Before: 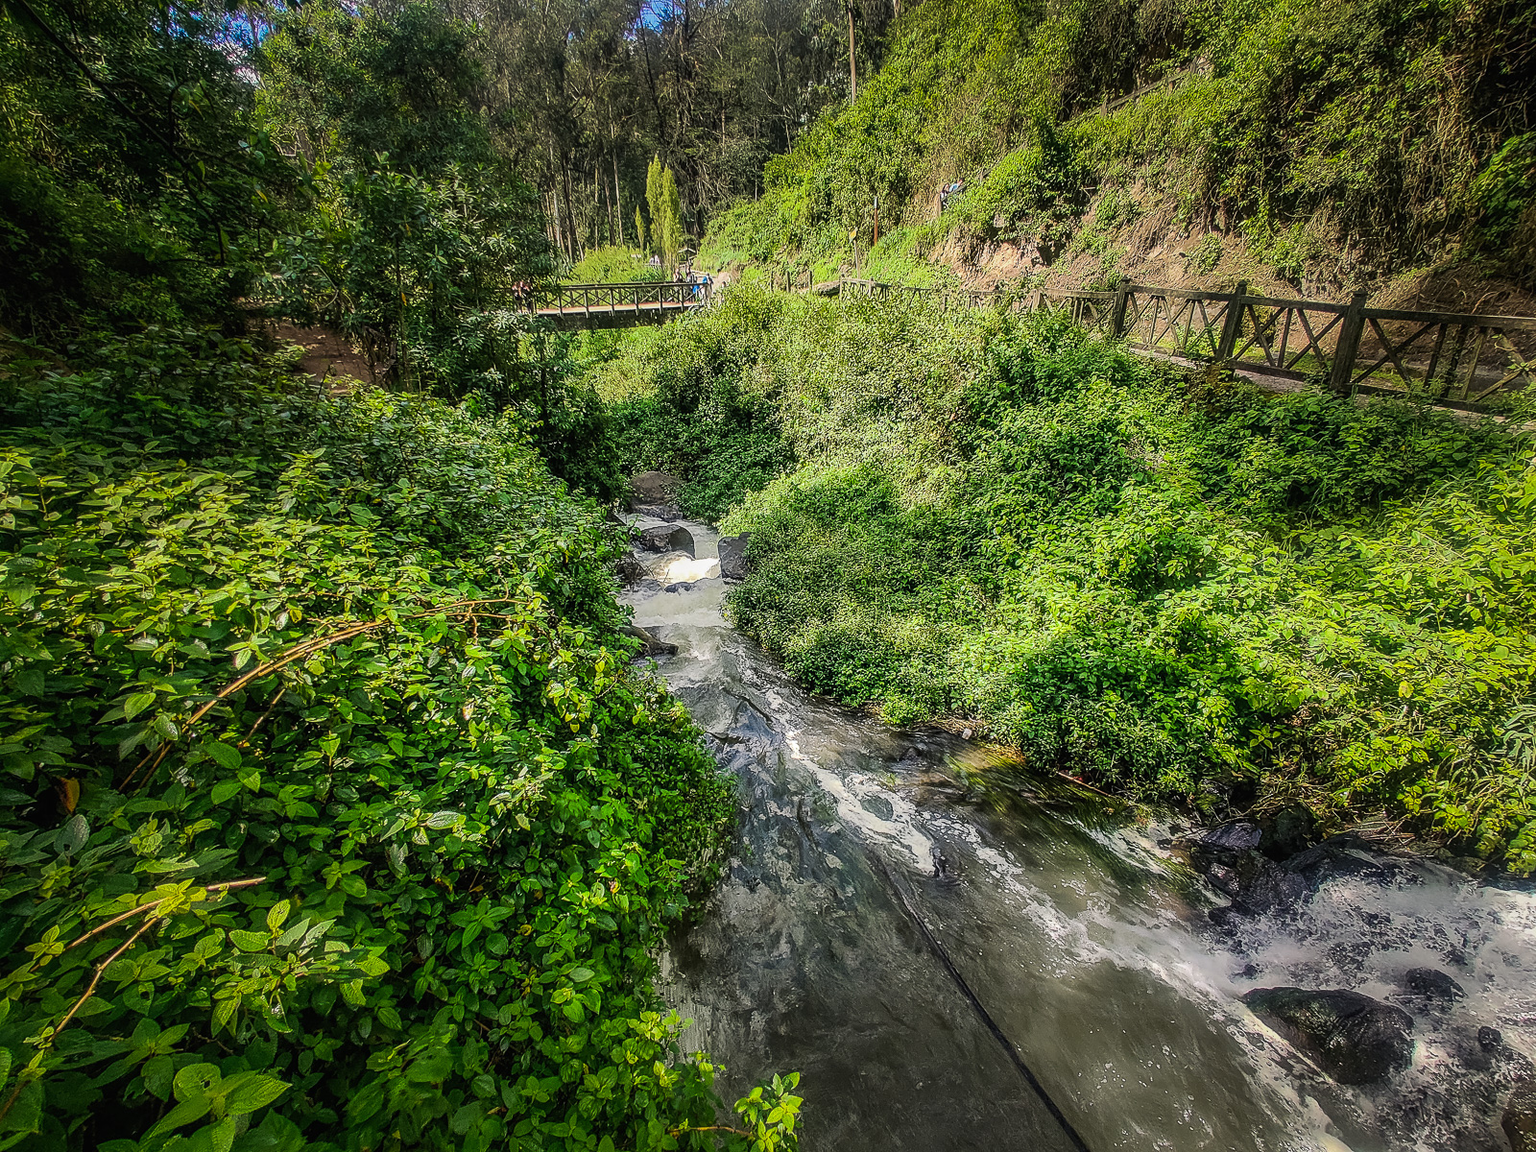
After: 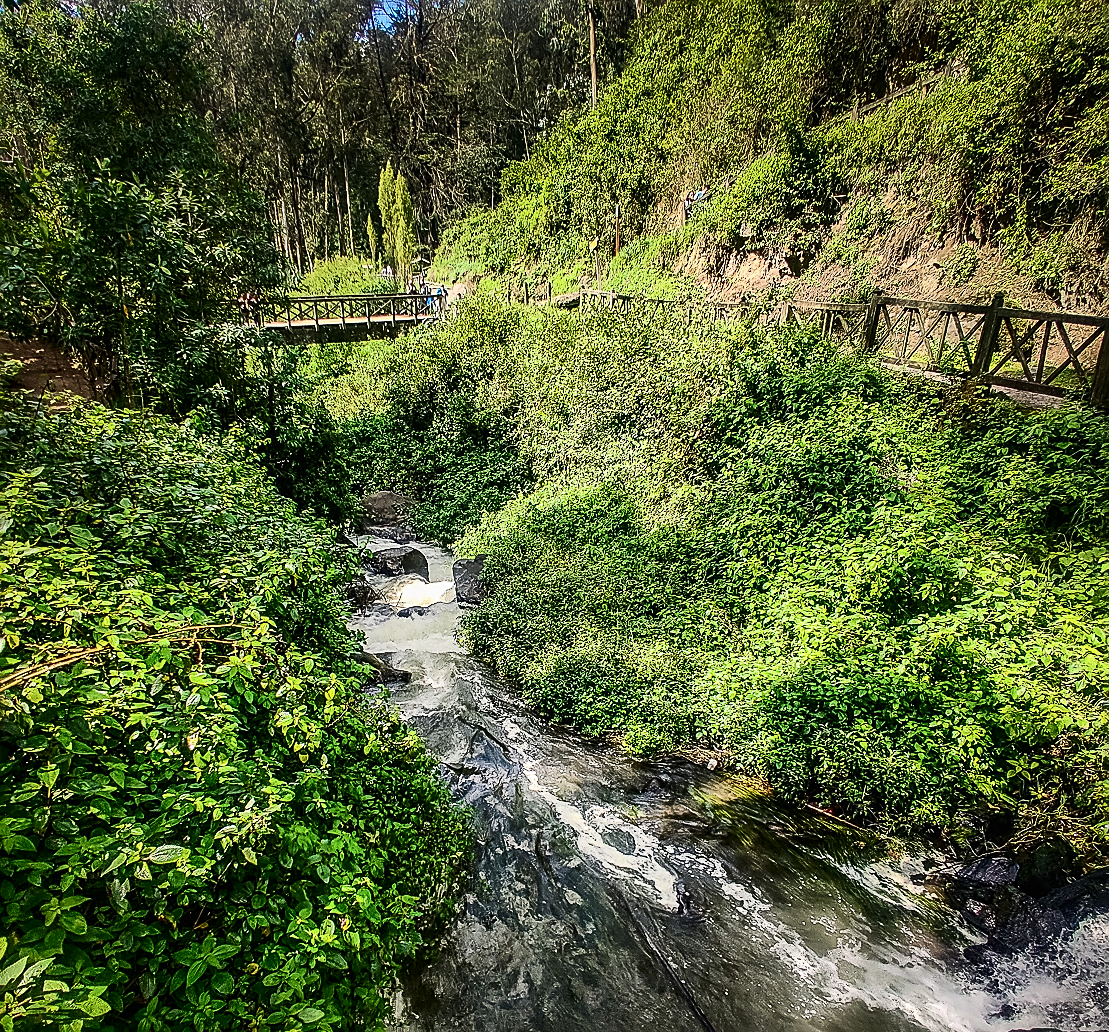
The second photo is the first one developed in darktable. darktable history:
crop: left 18.479%, right 12.2%, bottom 13.971%
contrast brightness saturation: contrast 0.28
sharpen: on, module defaults
